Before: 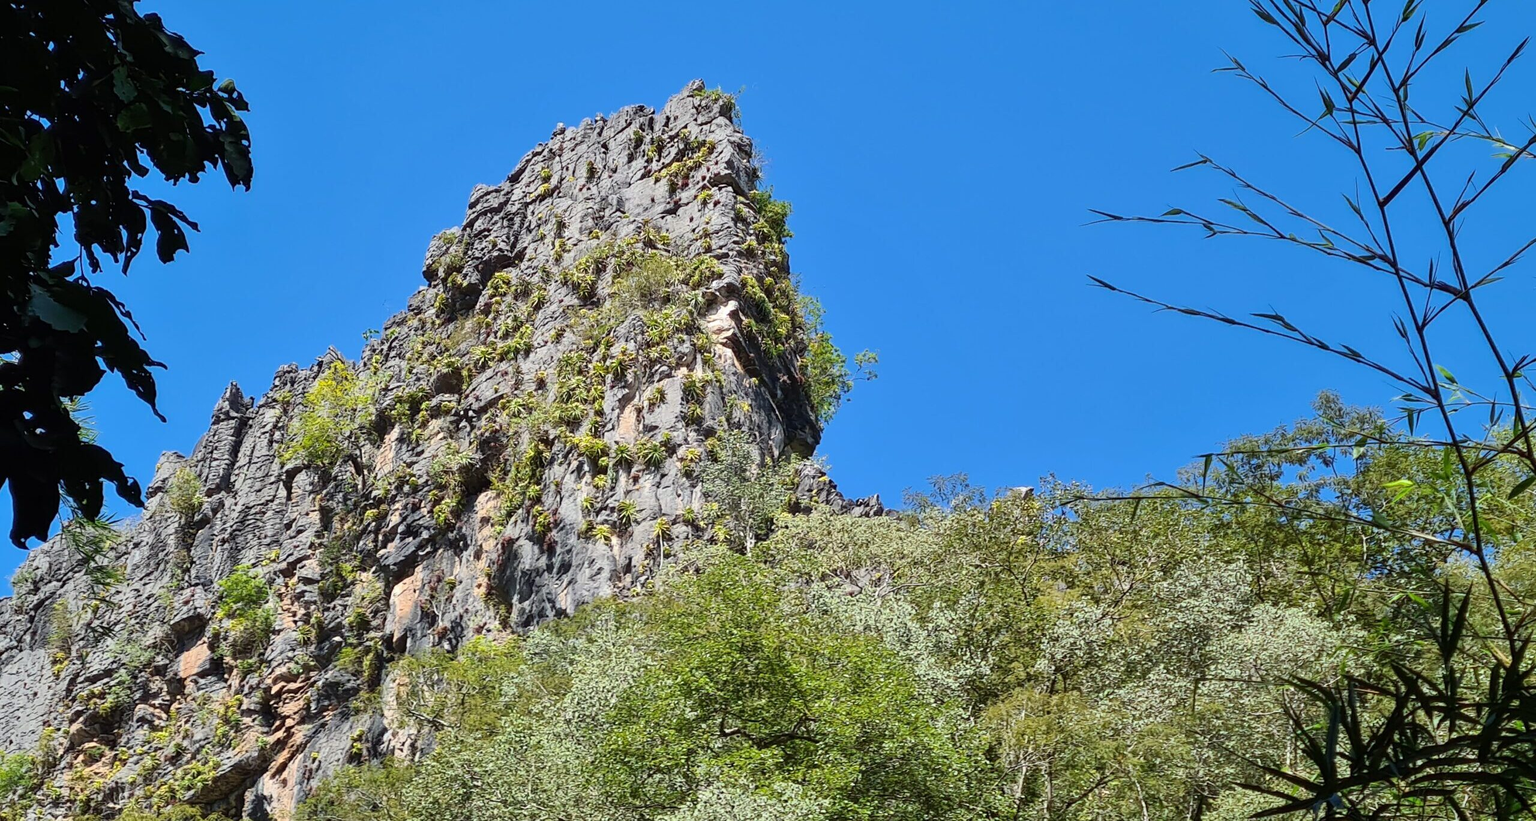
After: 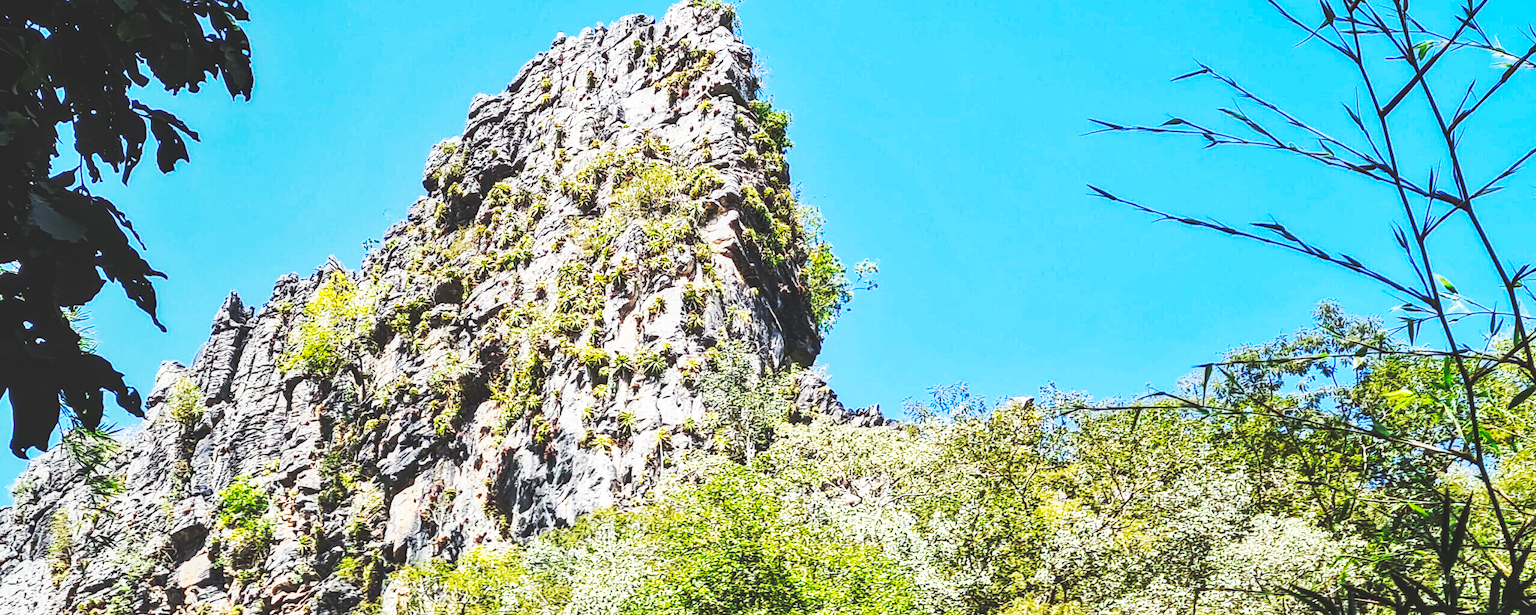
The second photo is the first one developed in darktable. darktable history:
crop: top 11.048%, bottom 13.945%
local contrast: on, module defaults
base curve: curves: ch0 [(0, 0.015) (0.085, 0.116) (0.134, 0.298) (0.19, 0.545) (0.296, 0.764) (0.599, 0.982) (1, 1)], preserve colors none
